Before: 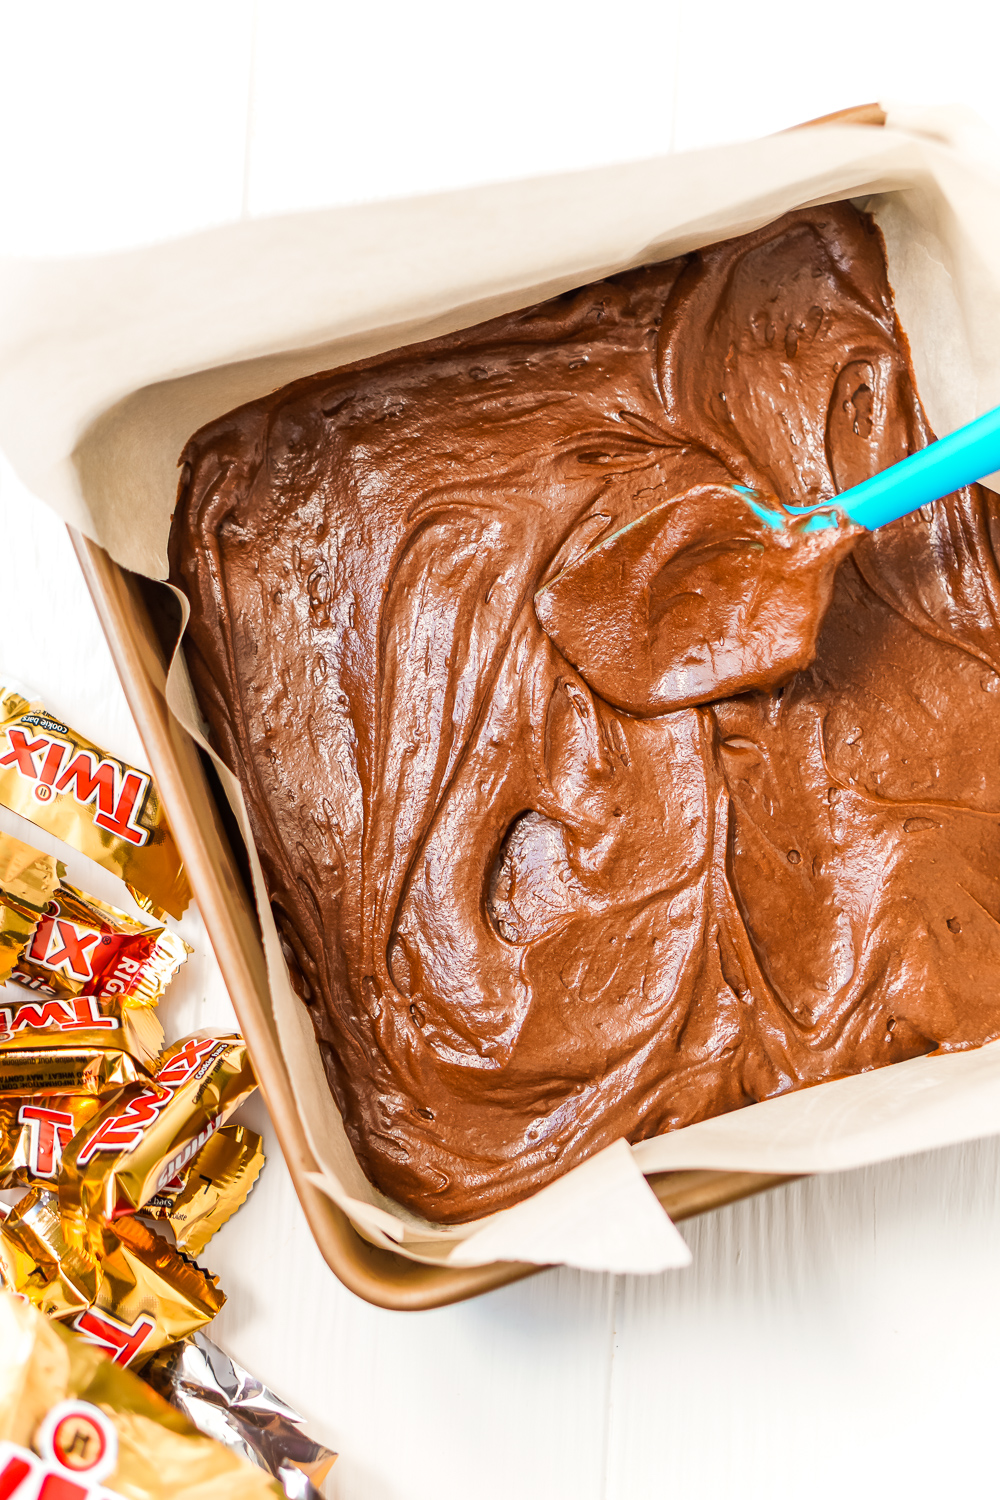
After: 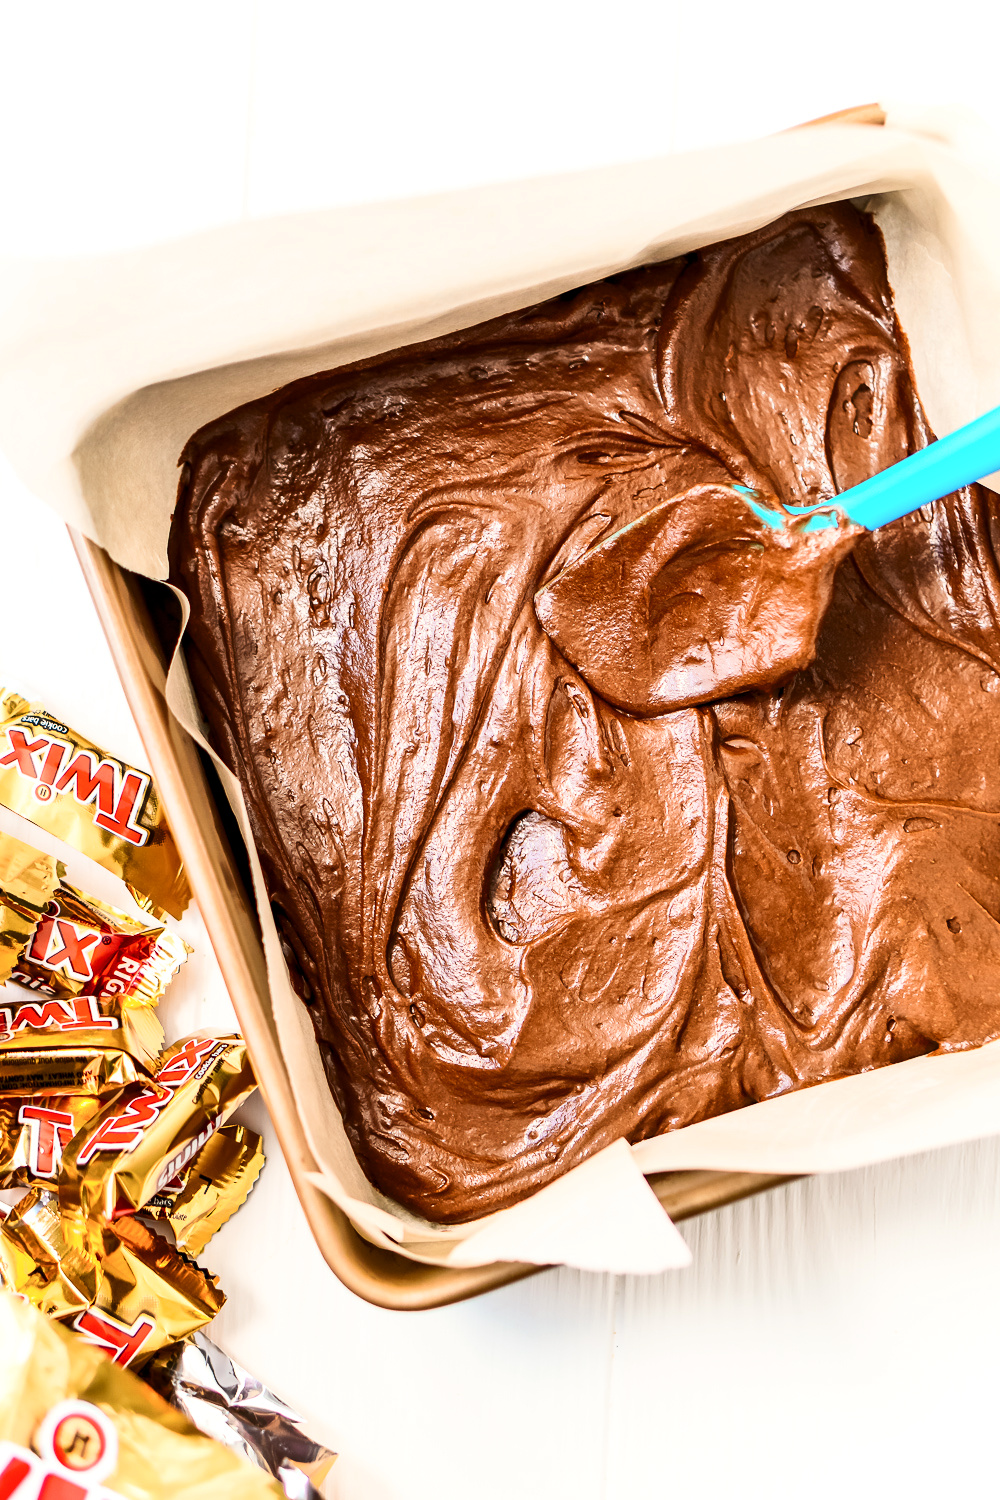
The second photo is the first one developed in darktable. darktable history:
contrast brightness saturation: contrast 0.293
levels: black 0.013%, levels [0.016, 0.5, 0.996]
